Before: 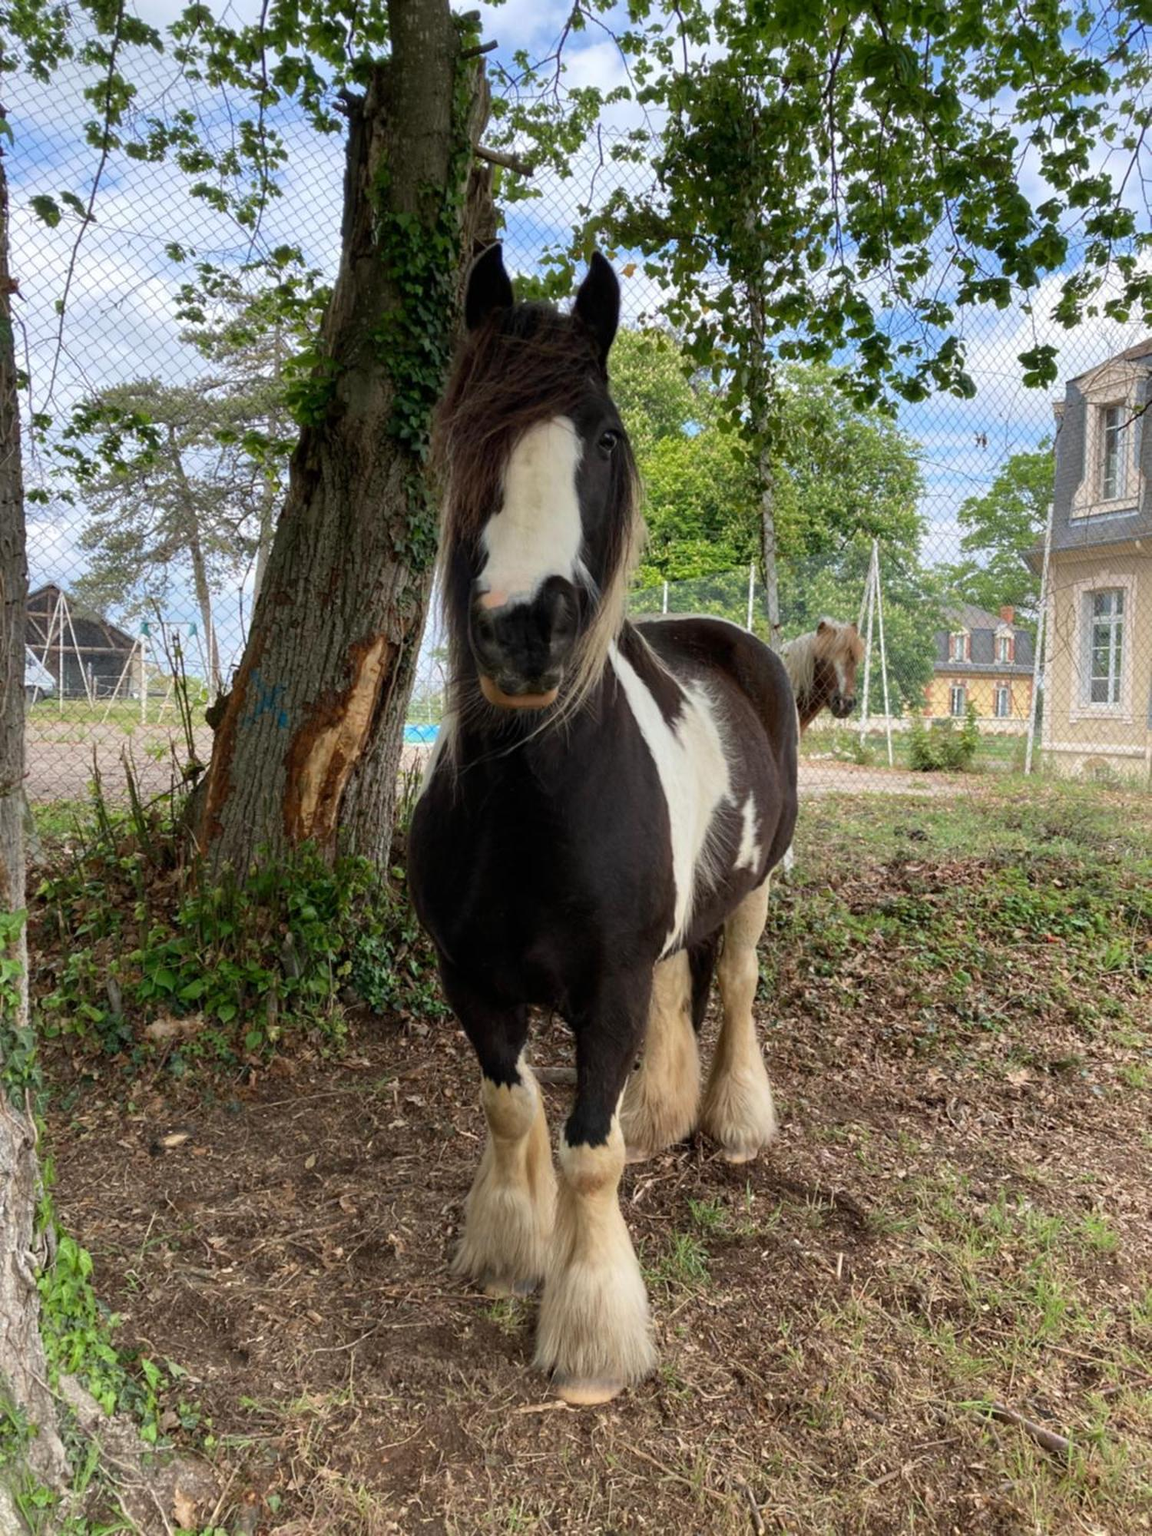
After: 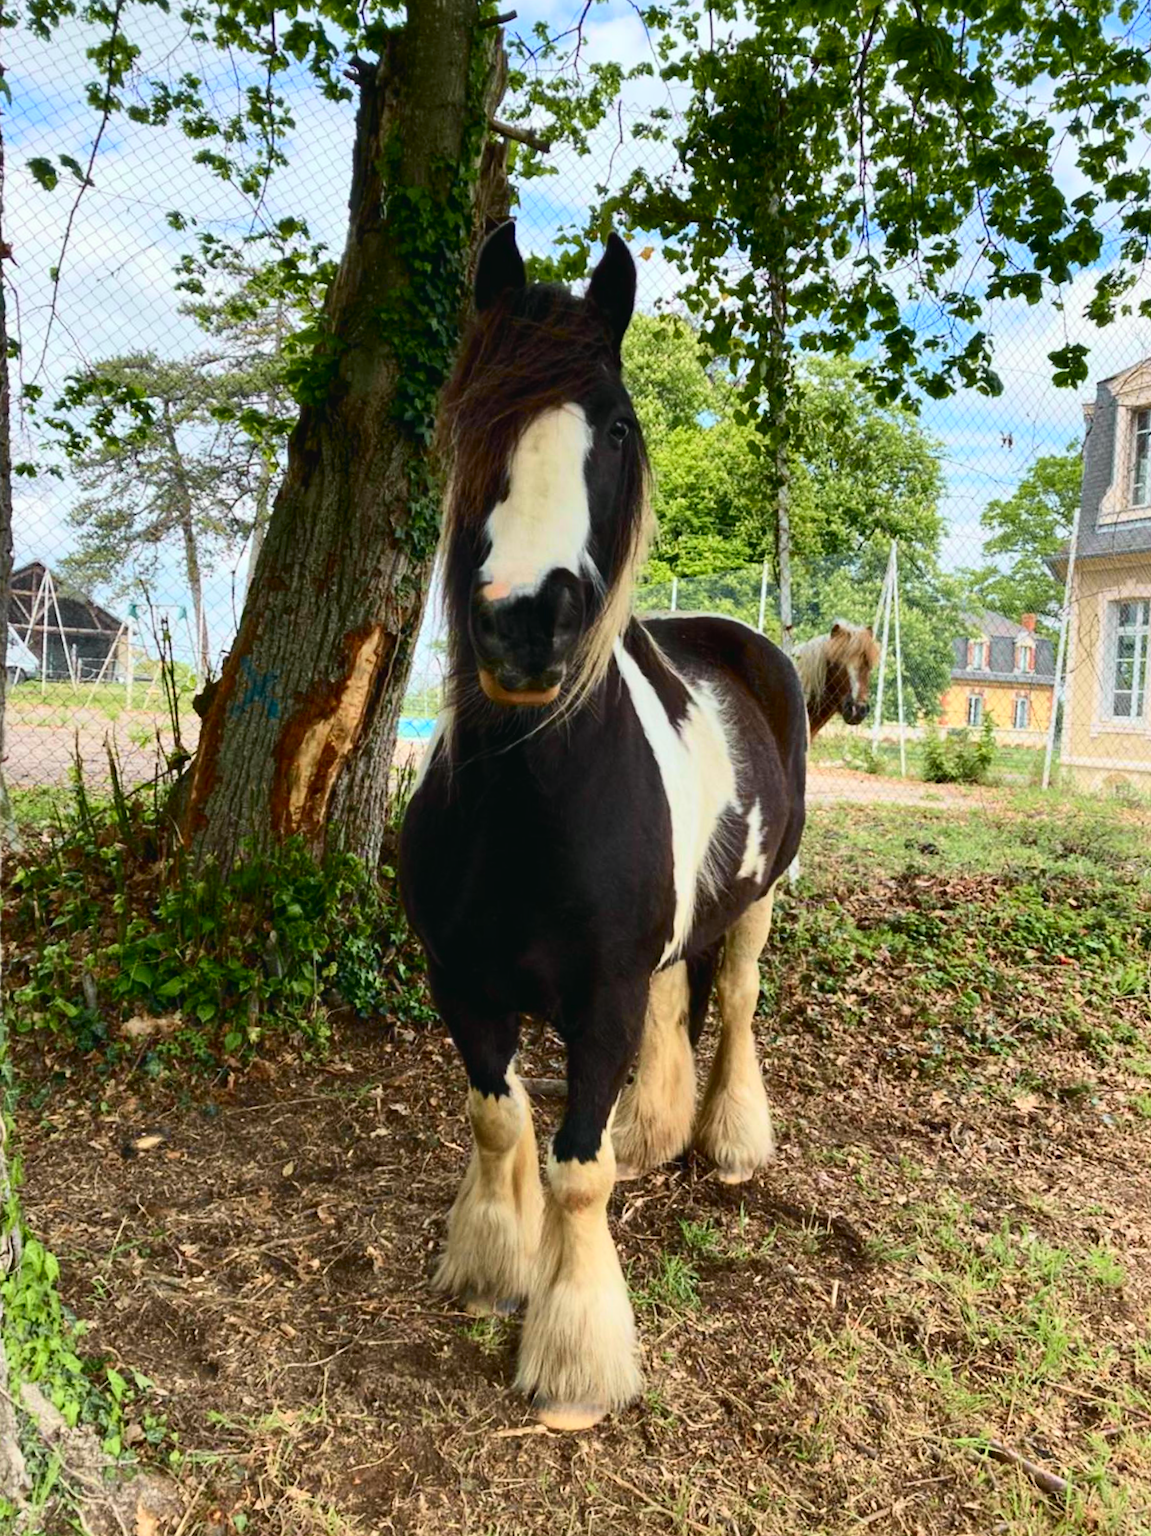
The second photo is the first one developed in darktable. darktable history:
rotate and perspective: automatic cropping original format, crop left 0, crop top 0
crop and rotate: angle -1.69°
contrast equalizer: octaves 7, y [[0.6 ×6], [0.55 ×6], [0 ×6], [0 ×6], [0 ×6]], mix 0.15
tone curve: curves: ch0 [(0, 0.028) (0.037, 0.05) (0.123, 0.108) (0.19, 0.164) (0.269, 0.247) (0.475, 0.533) (0.595, 0.695) (0.718, 0.823) (0.855, 0.913) (1, 0.982)]; ch1 [(0, 0) (0.243, 0.245) (0.427, 0.41) (0.493, 0.481) (0.505, 0.502) (0.536, 0.545) (0.56, 0.582) (0.611, 0.644) (0.769, 0.807) (1, 1)]; ch2 [(0, 0) (0.249, 0.216) (0.349, 0.321) (0.424, 0.442) (0.476, 0.483) (0.498, 0.499) (0.517, 0.519) (0.532, 0.55) (0.569, 0.608) (0.614, 0.661) (0.706, 0.75) (0.808, 0.809) (0.991, 0.968)], color space Lab, independent channels, preserve colors none
